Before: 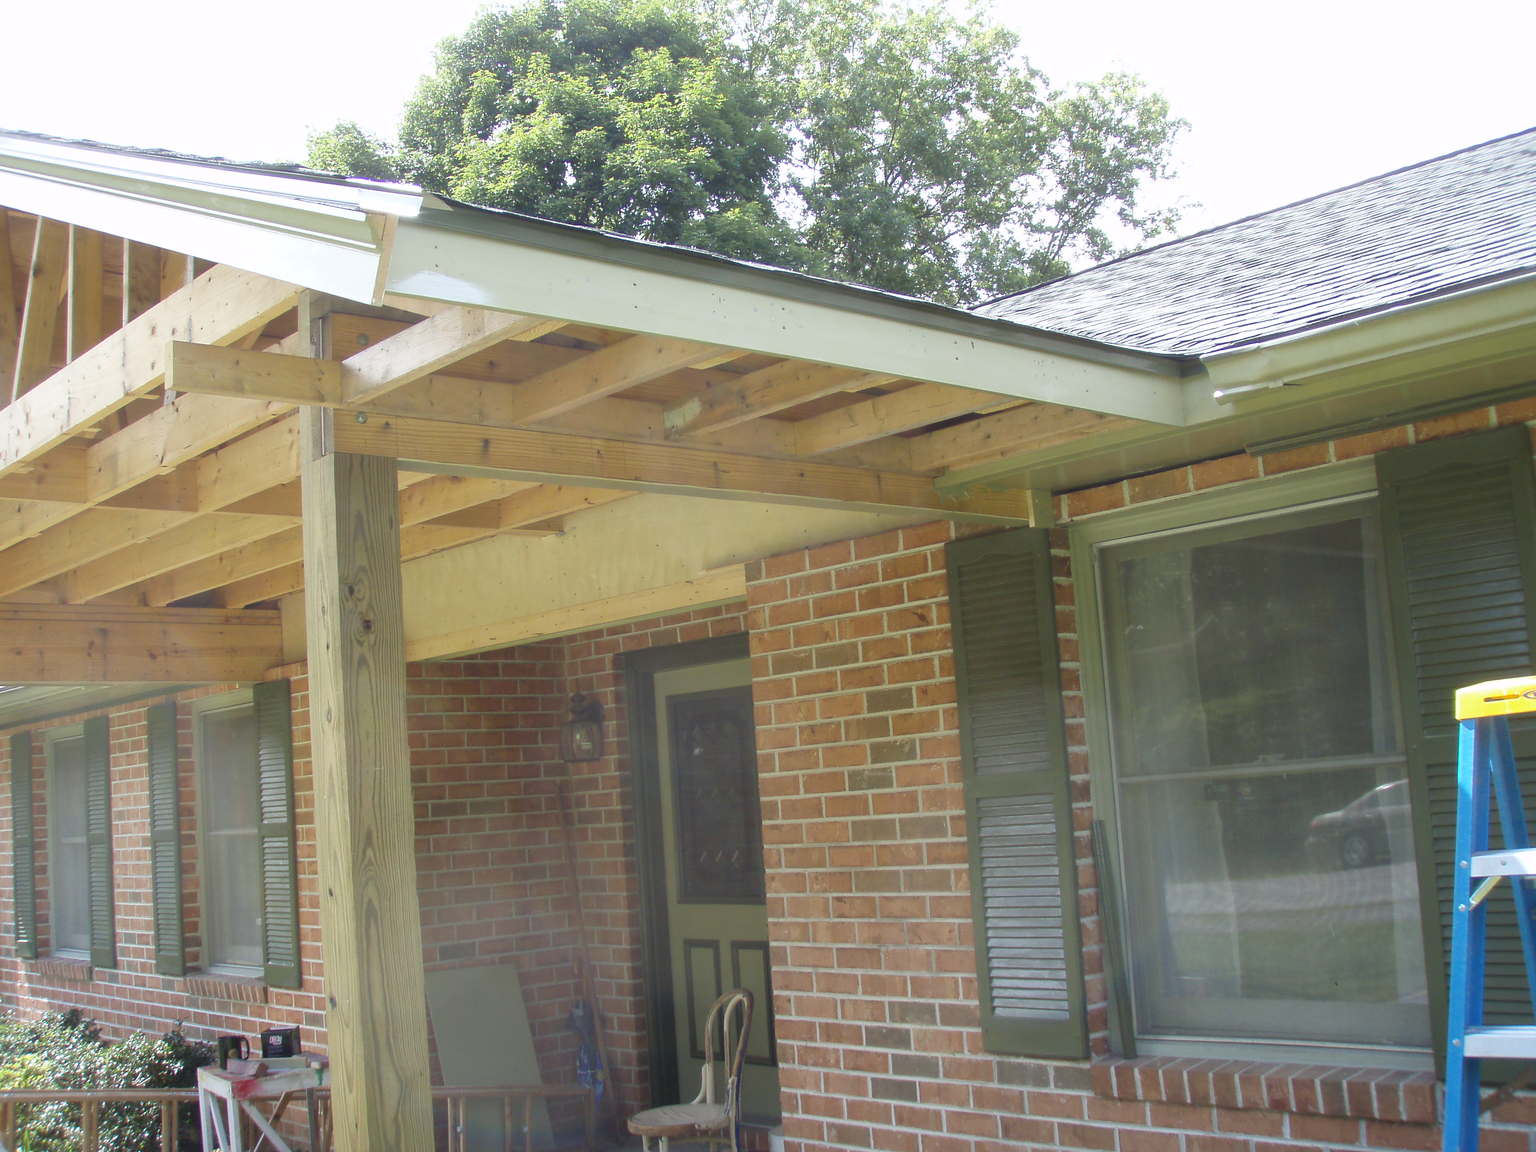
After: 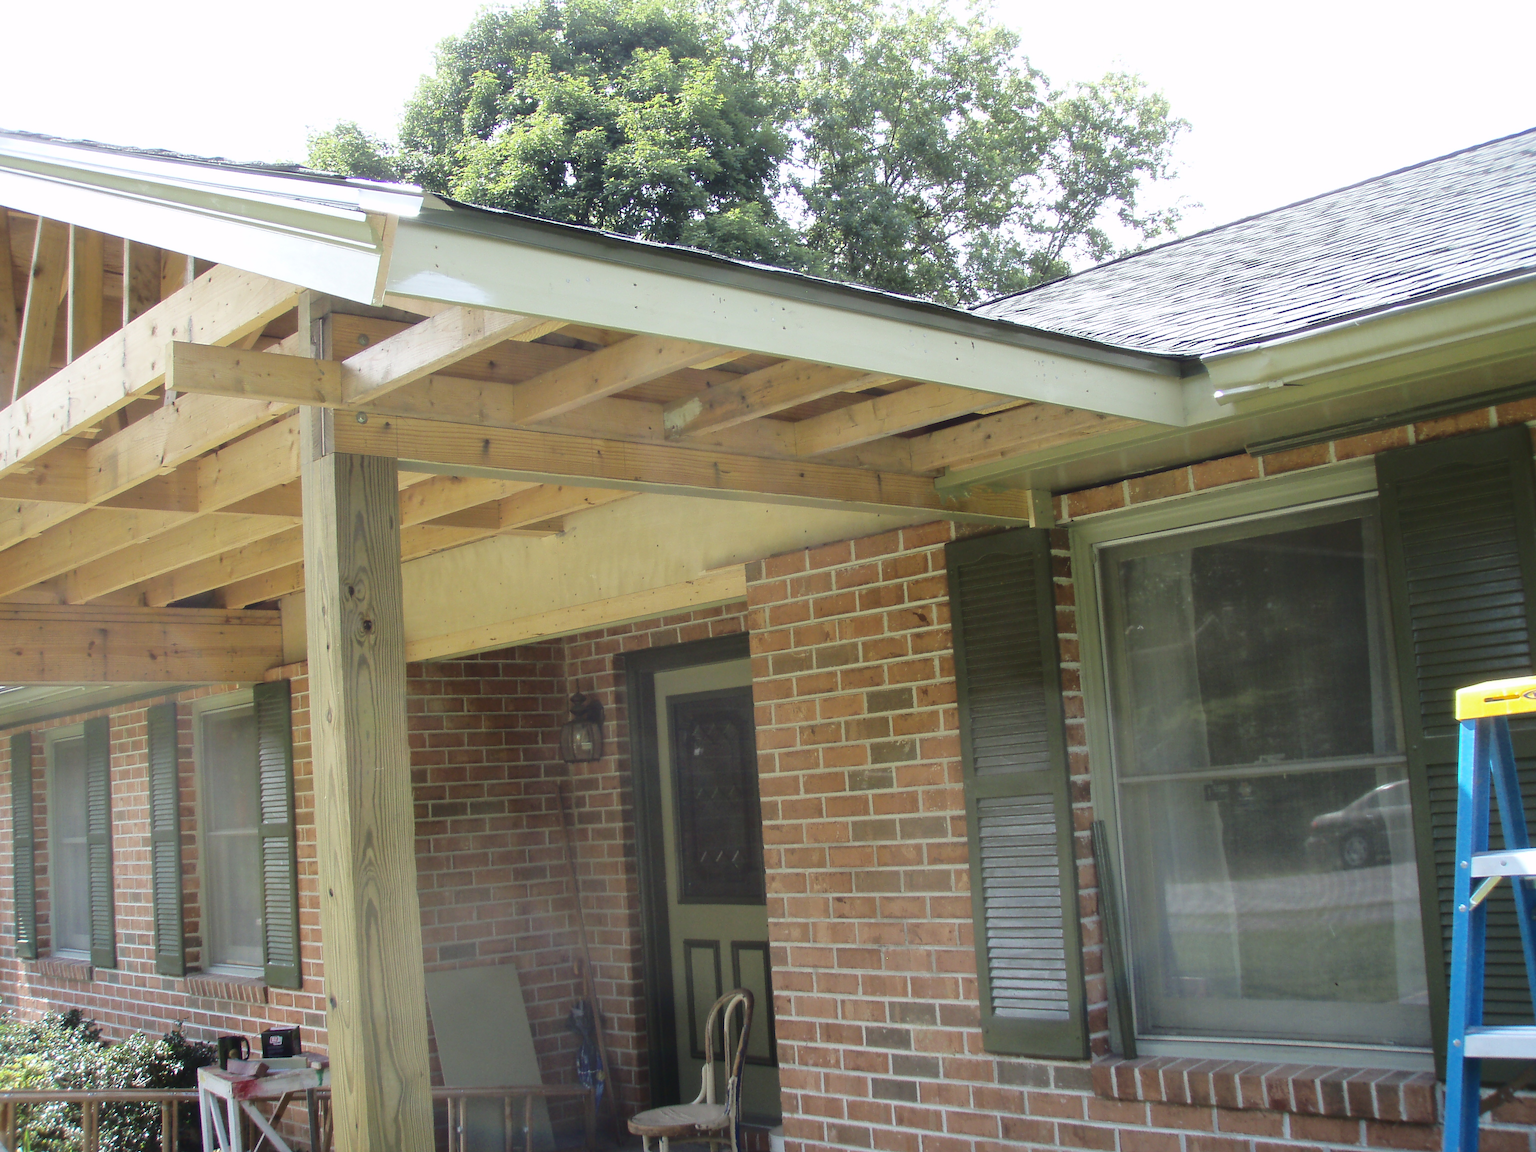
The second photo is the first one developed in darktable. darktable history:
base curve: curves: ch0 [(0, 0) (0.073, 0.04) (0.157, 0.139) (0.492, 0.492) (0.758, 0.758) (1, 1)]
